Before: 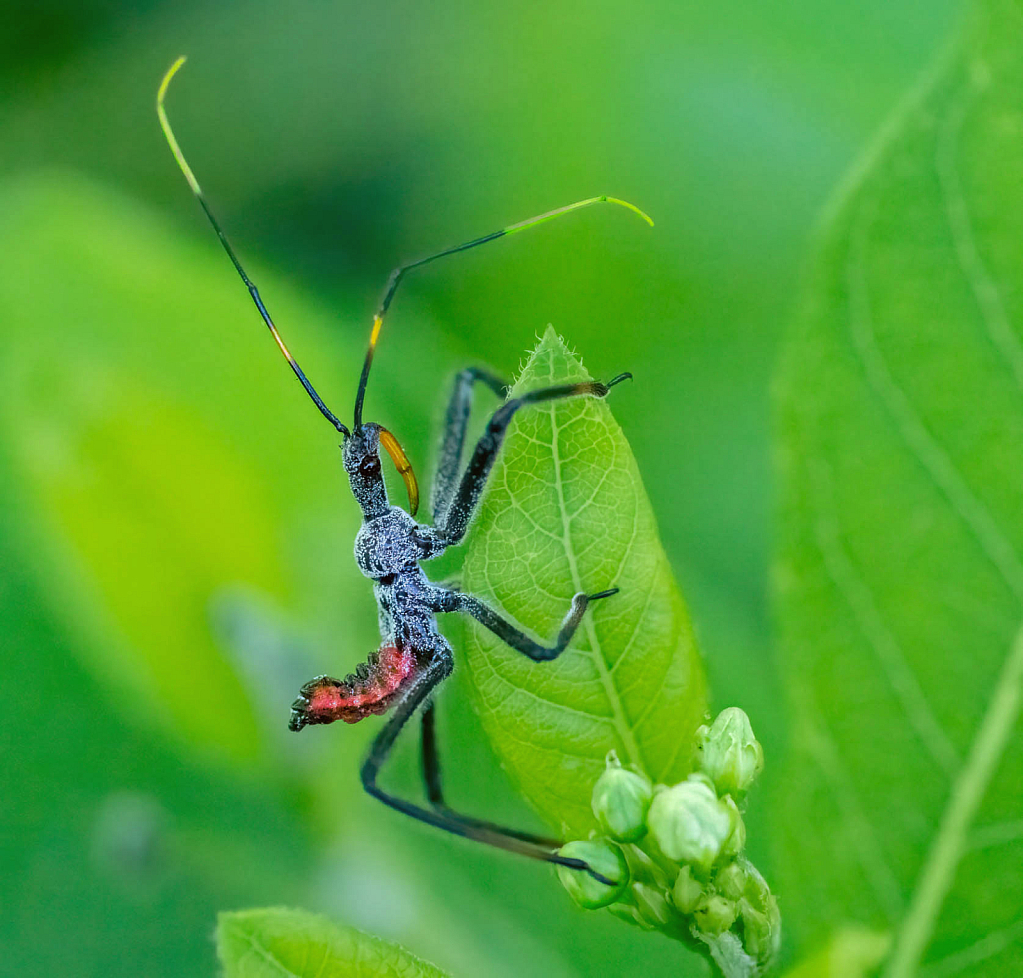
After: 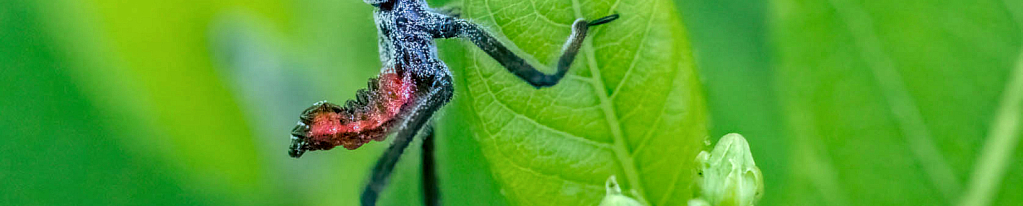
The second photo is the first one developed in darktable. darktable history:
crop and rotate: top 58.72%, bottom 20.148%
local contrast: on, module defaults
